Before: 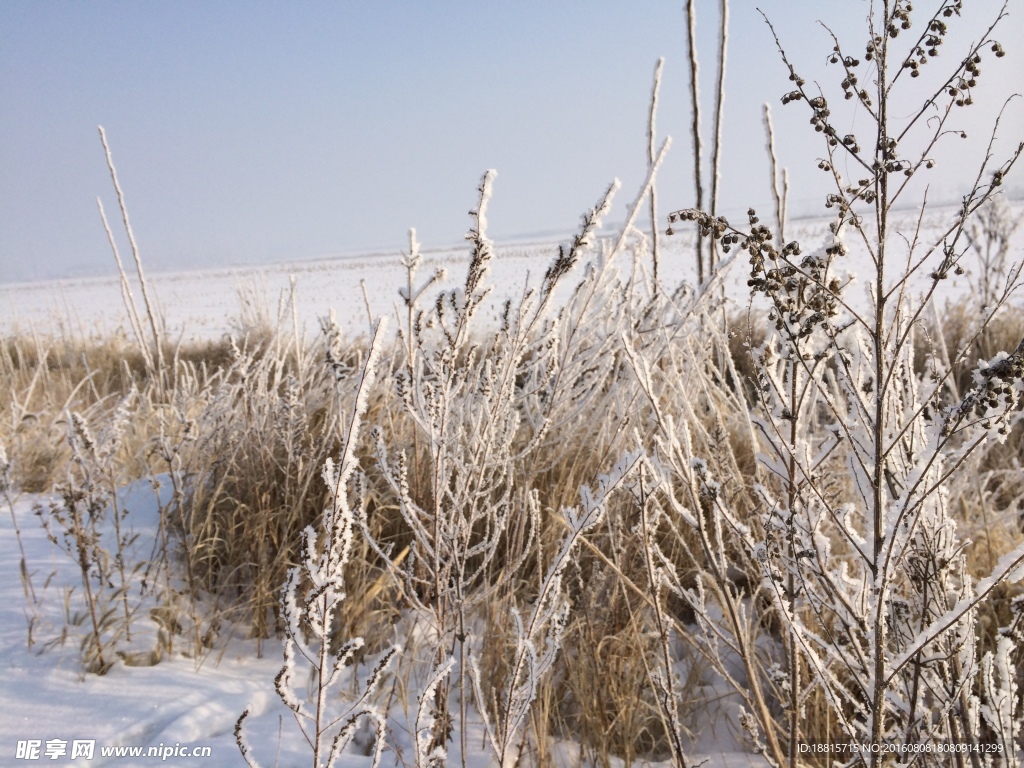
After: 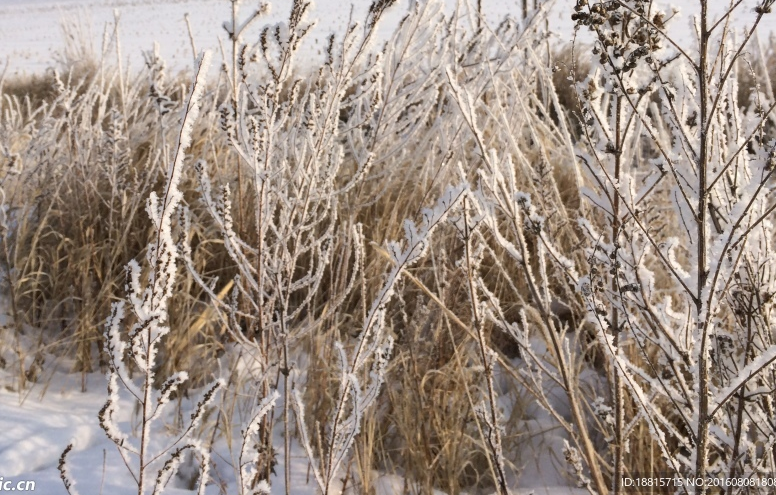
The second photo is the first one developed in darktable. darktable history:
crop and rotate: left 17.229%, top 34.647%, right 6.974%, bottom 0.831%
